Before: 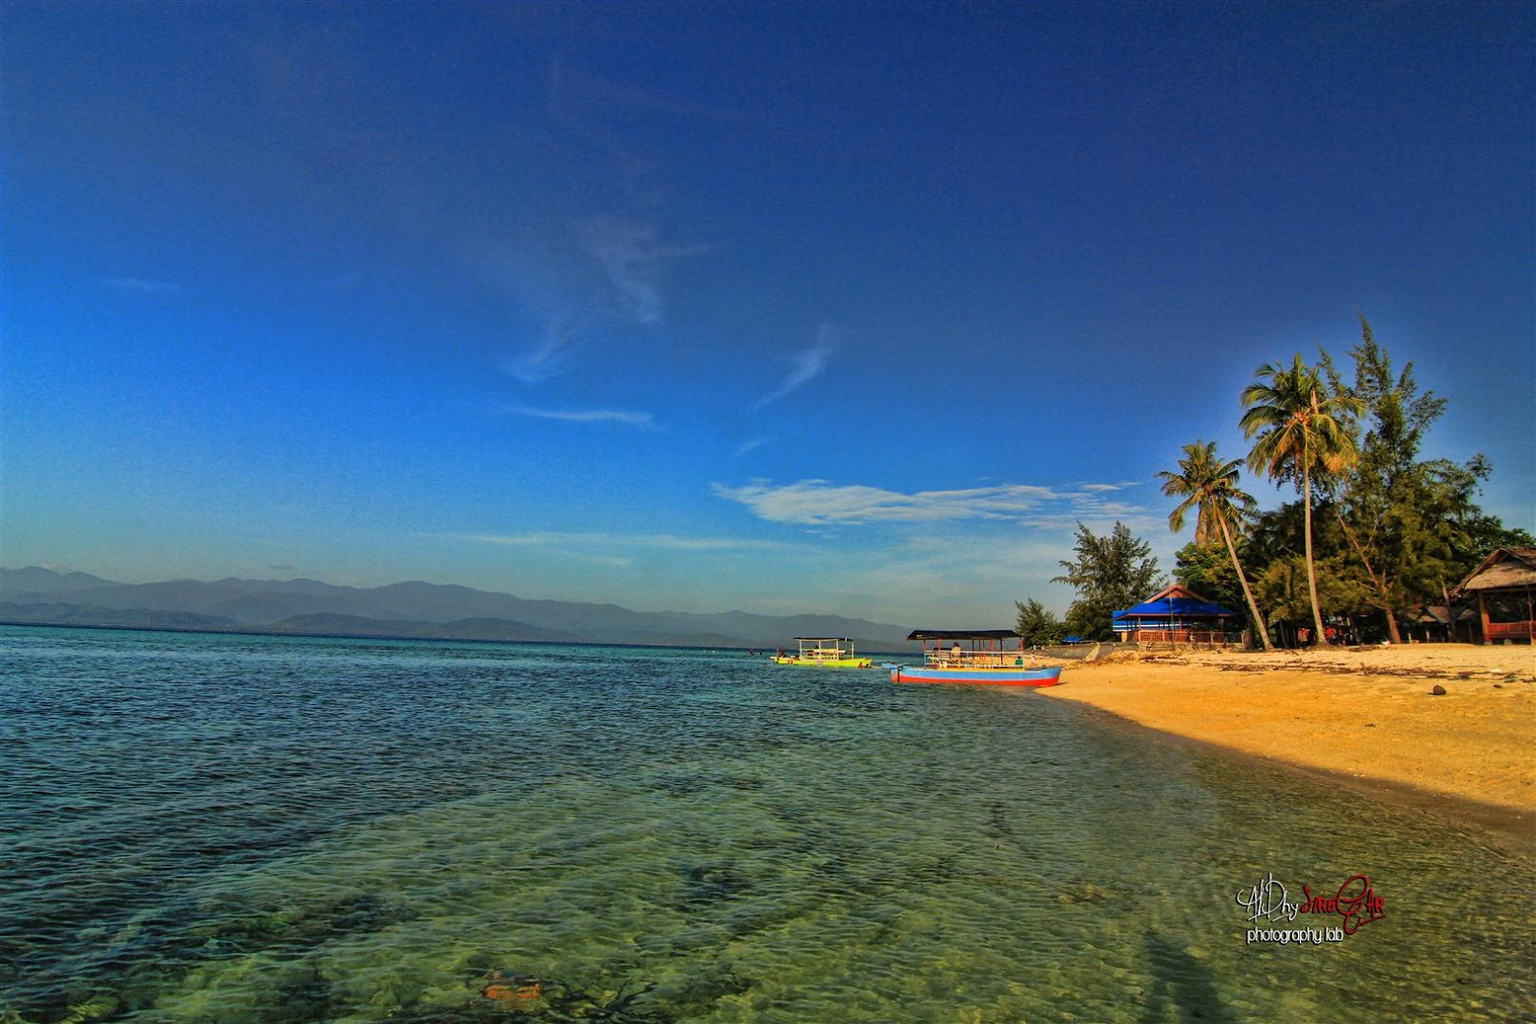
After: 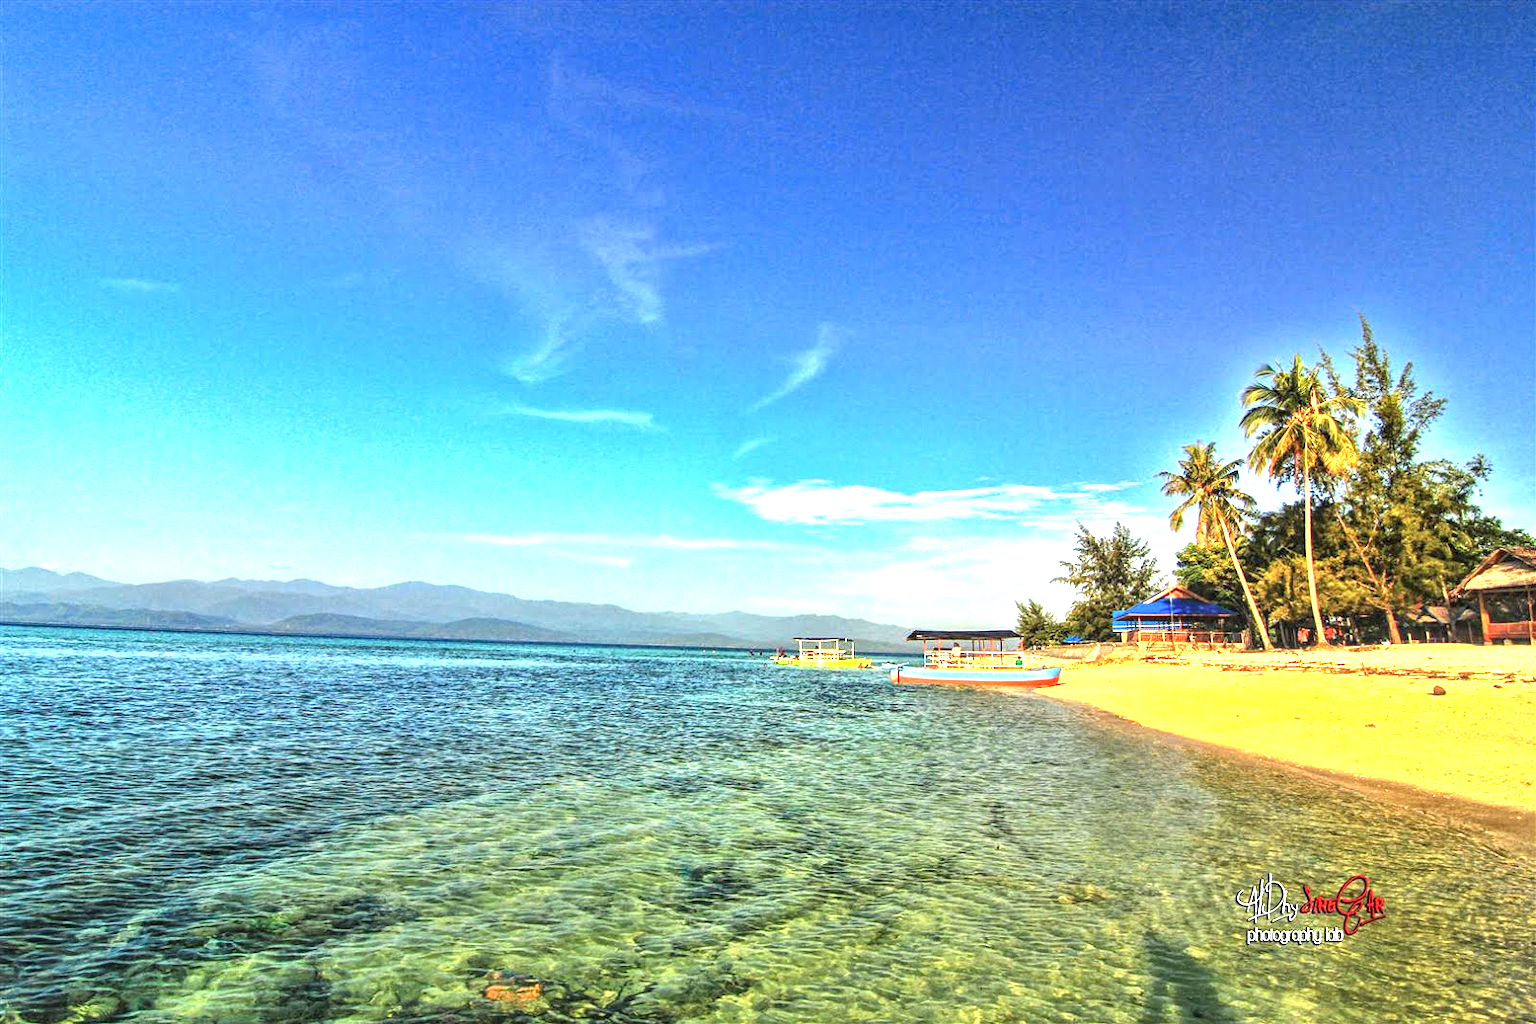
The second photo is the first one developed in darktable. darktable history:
exposure: black level correction 0, exposure 2.001 EV, compensate highlight preservation false
local contrast: detail 130%
